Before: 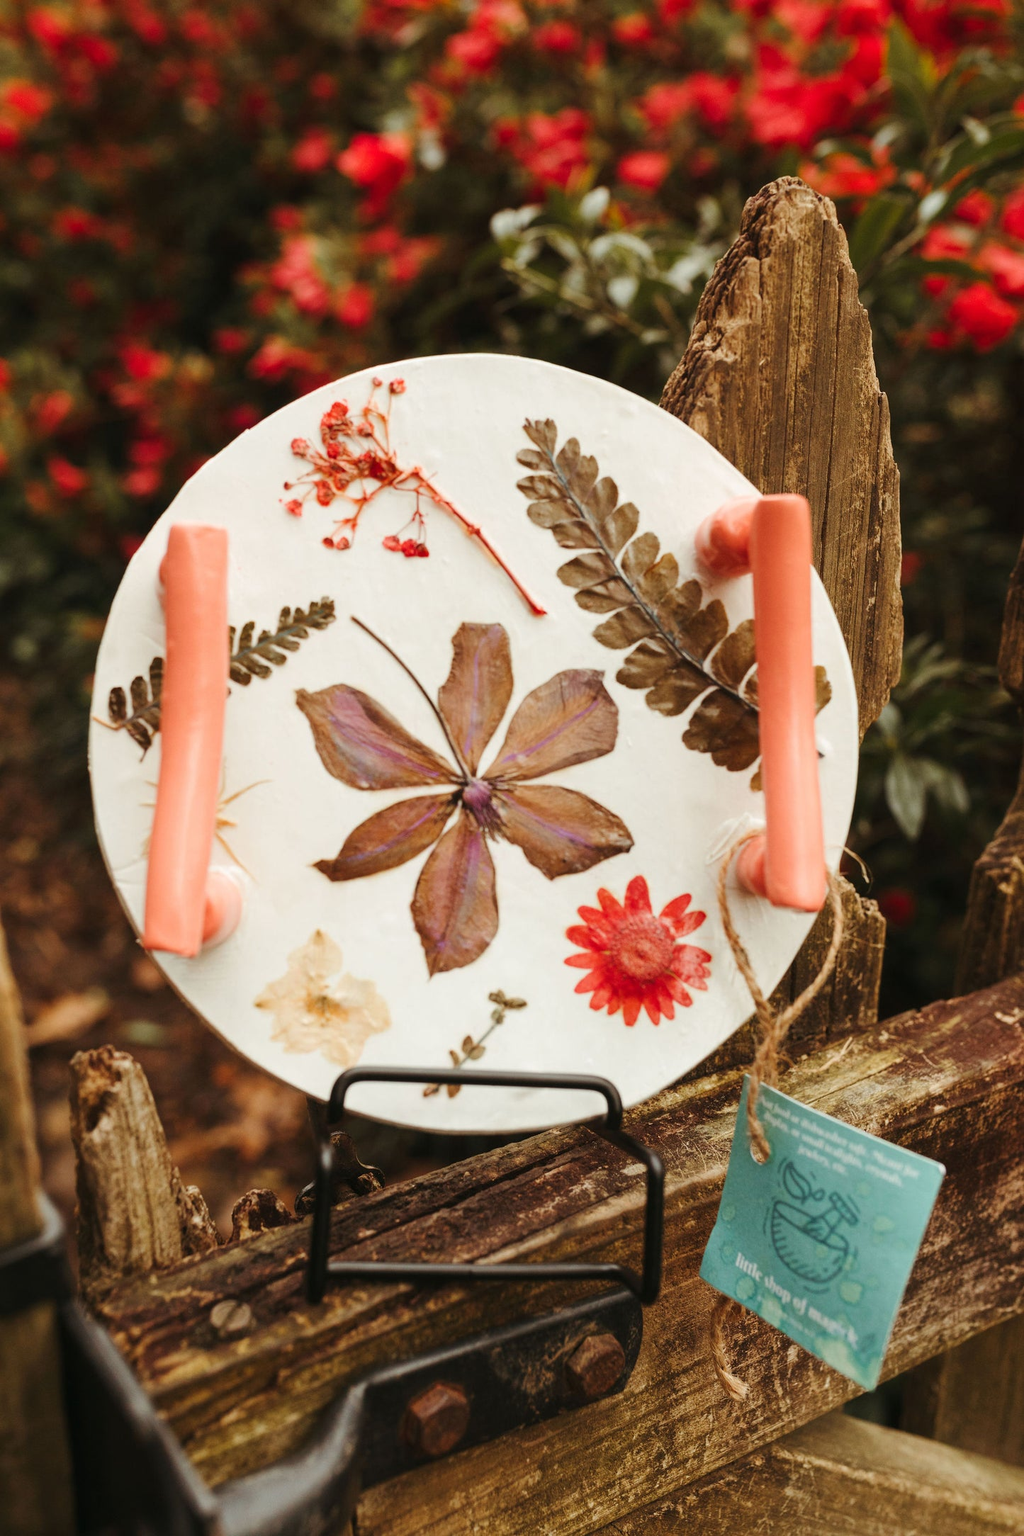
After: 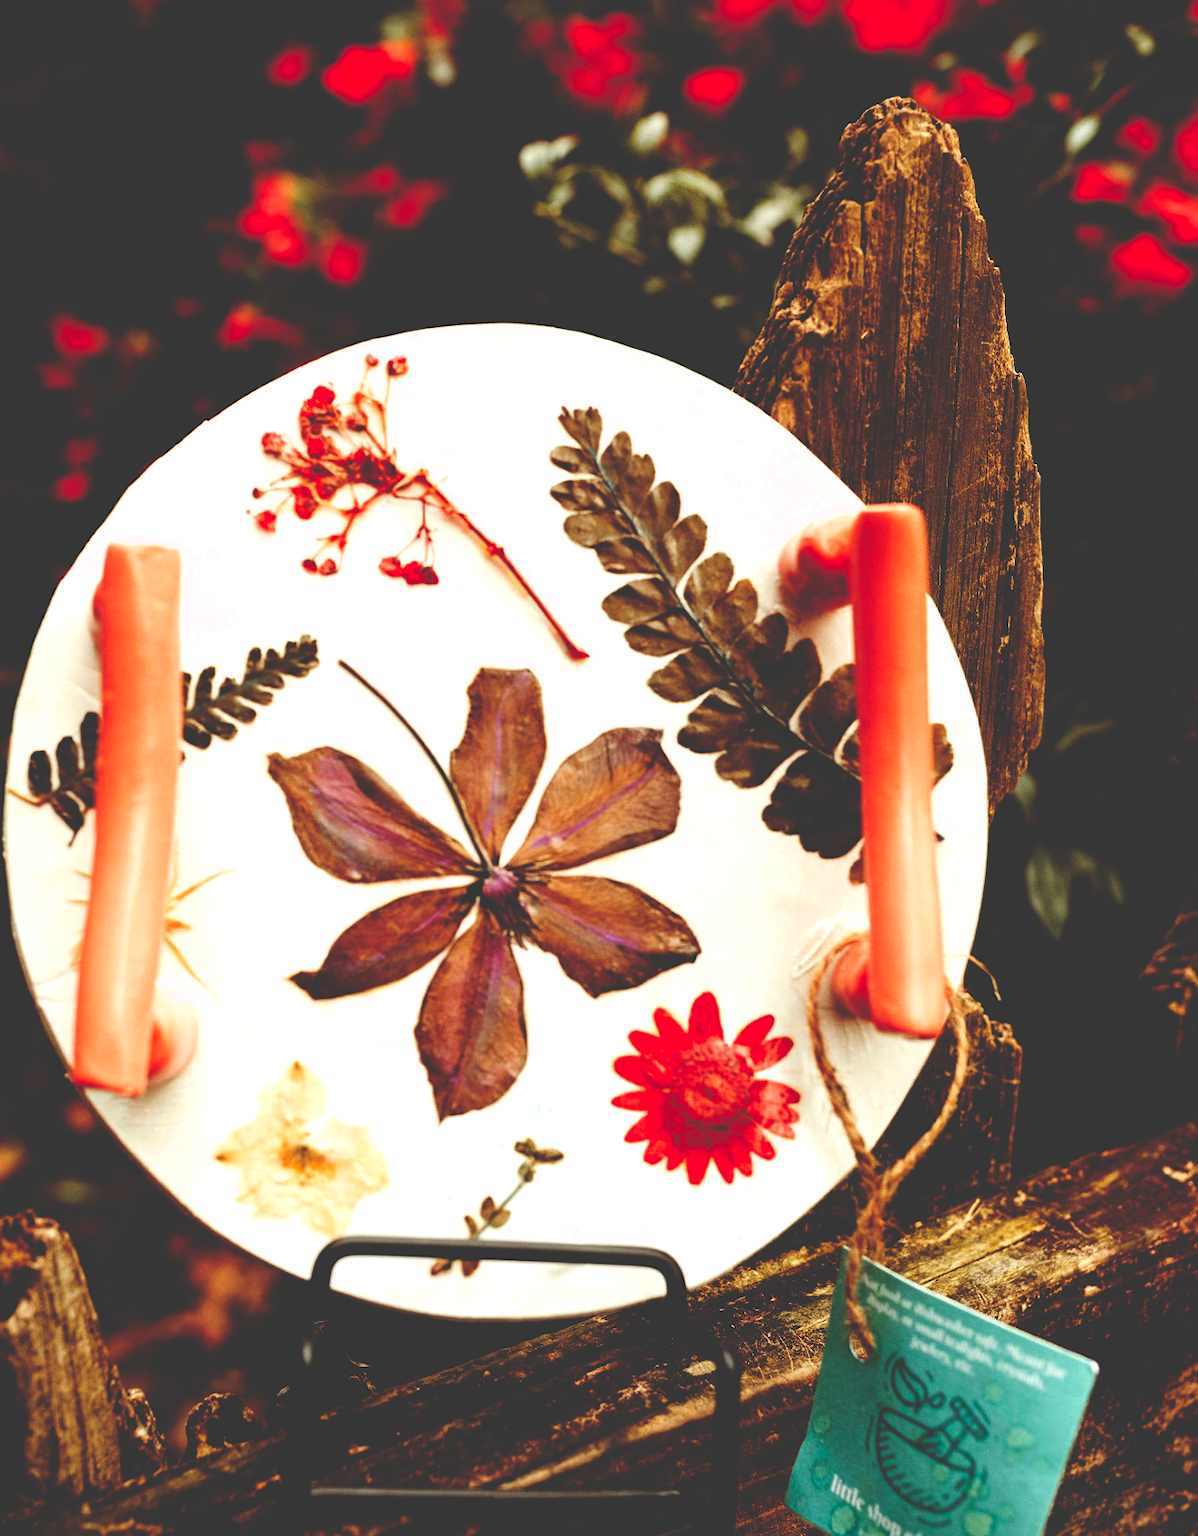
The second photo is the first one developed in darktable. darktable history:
exposure: exposure 0.201 EV, compensate highlight preservation false
crop: left 8.512%, top 6.584%, bottom 15.251%
base curve: curves: ch0 [(0, 0.036) (0.083, 0.04) (0.804, 1)], preserve colors none
